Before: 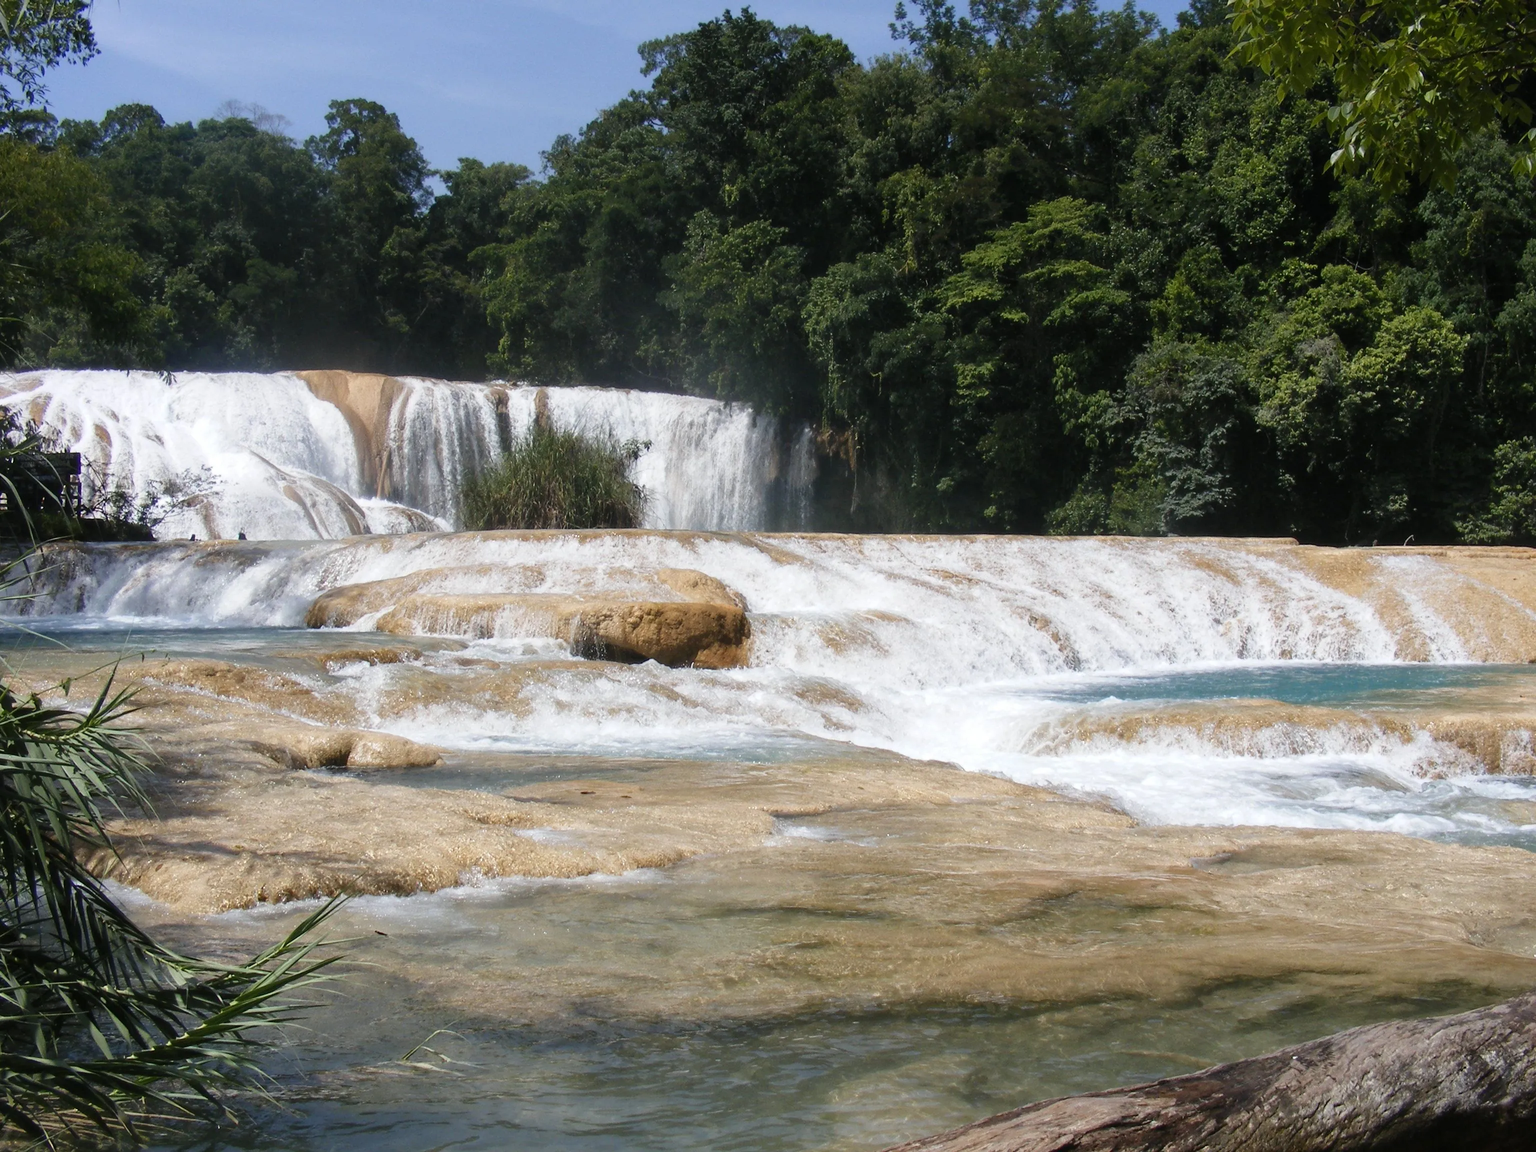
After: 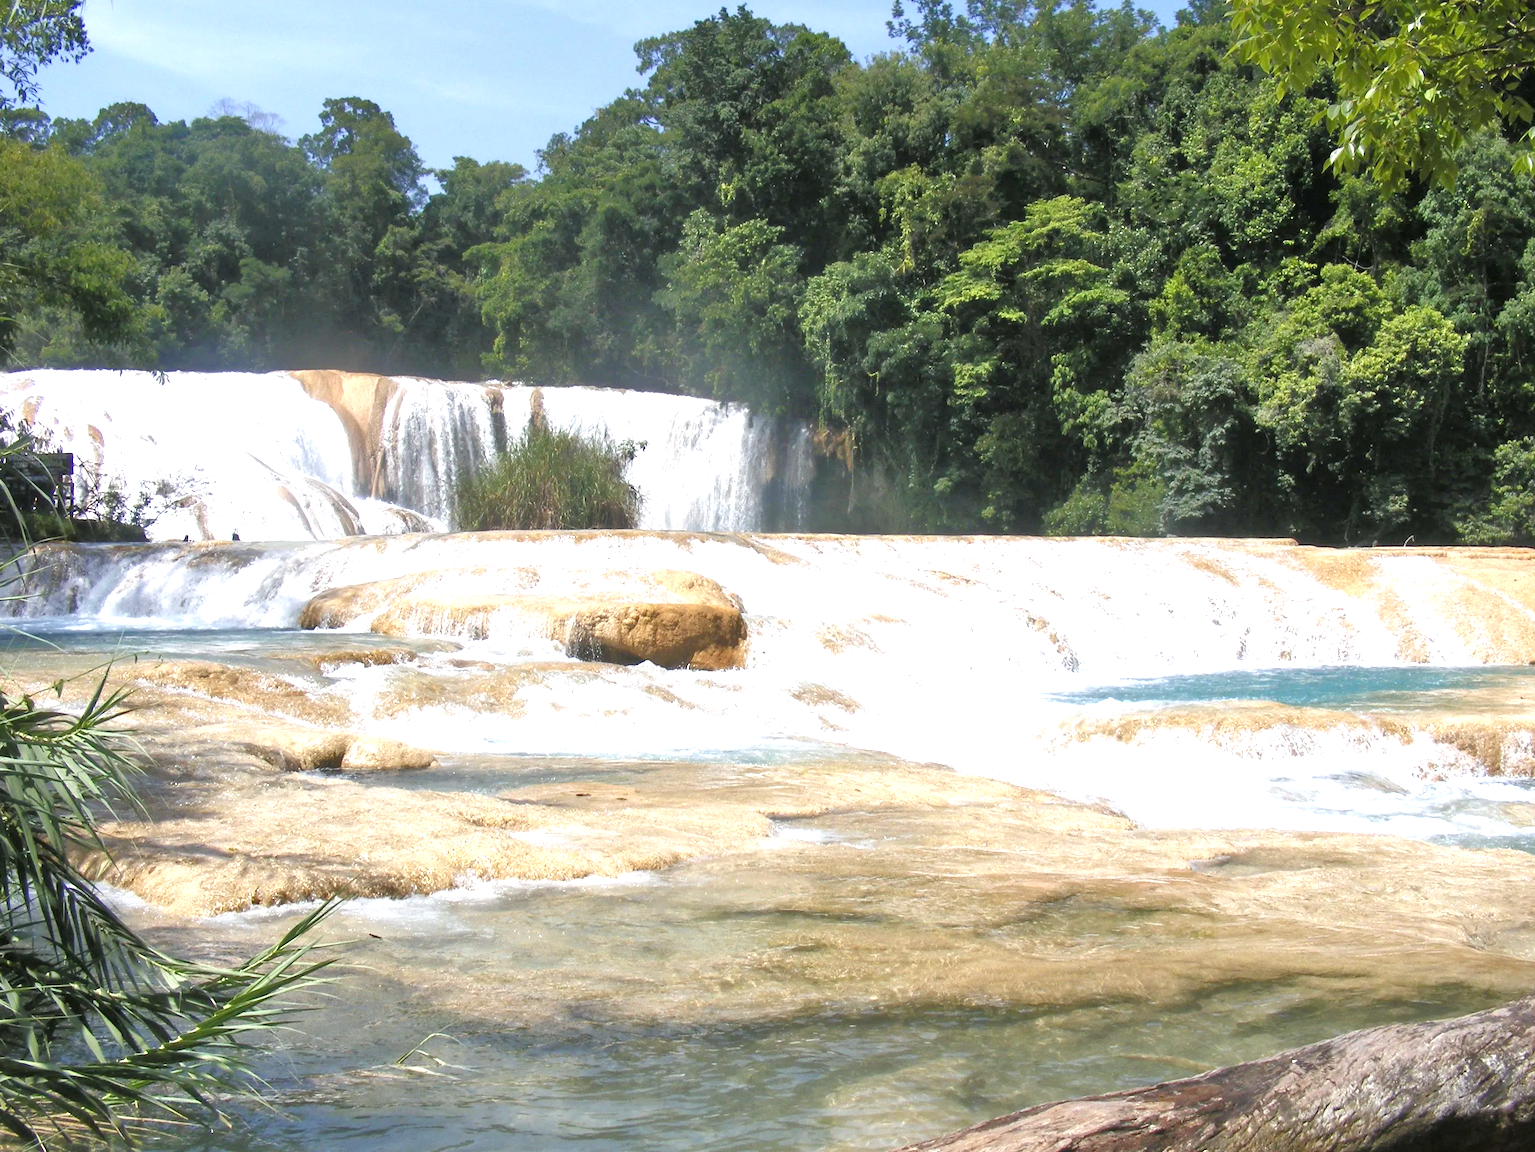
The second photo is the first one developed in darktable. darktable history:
tone equalizer: -7 EV 0.156 EV, -6 EV 0.583 EV, -5 EV 1.16 EV, -4 EV 1.34 EV, -3 EV 1.18 EV, -2 EV 0.6 EV, -1 EV 0.147 EV
exposure: black level correction 0, exposure 1.001 EV, compensate highlight preservation false
crop and rotate: left 0.534%, top 0.25%, bottom 0.248%
